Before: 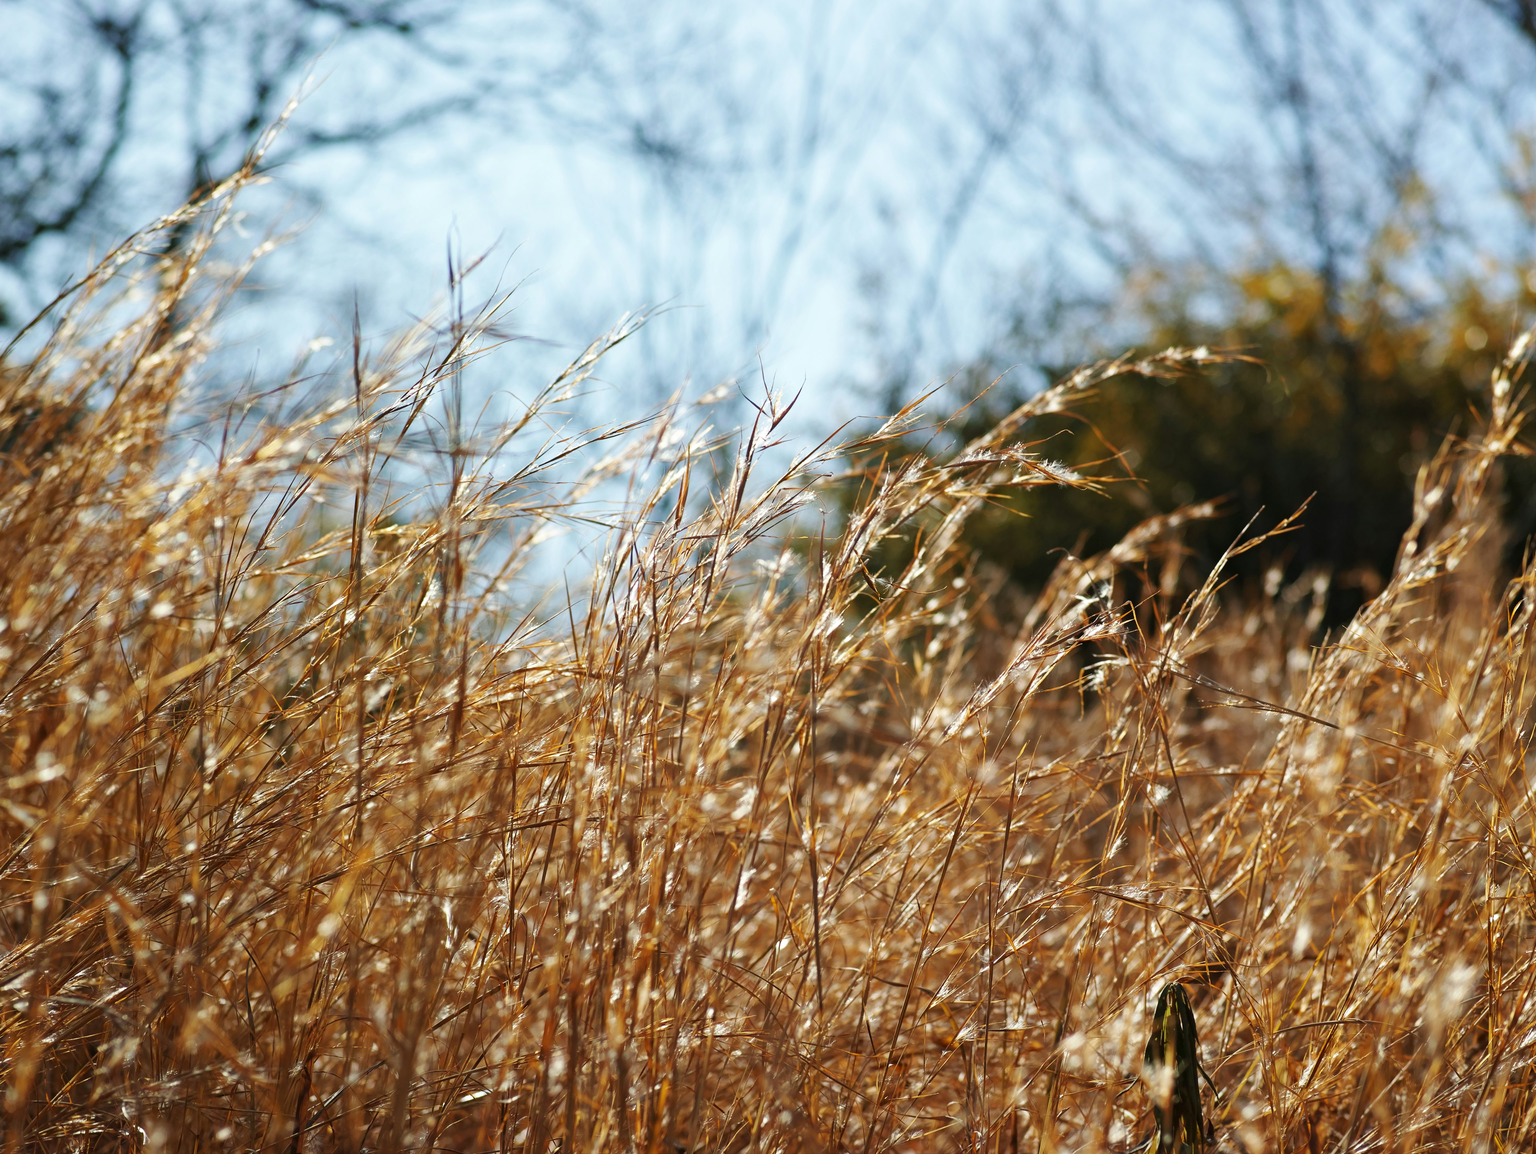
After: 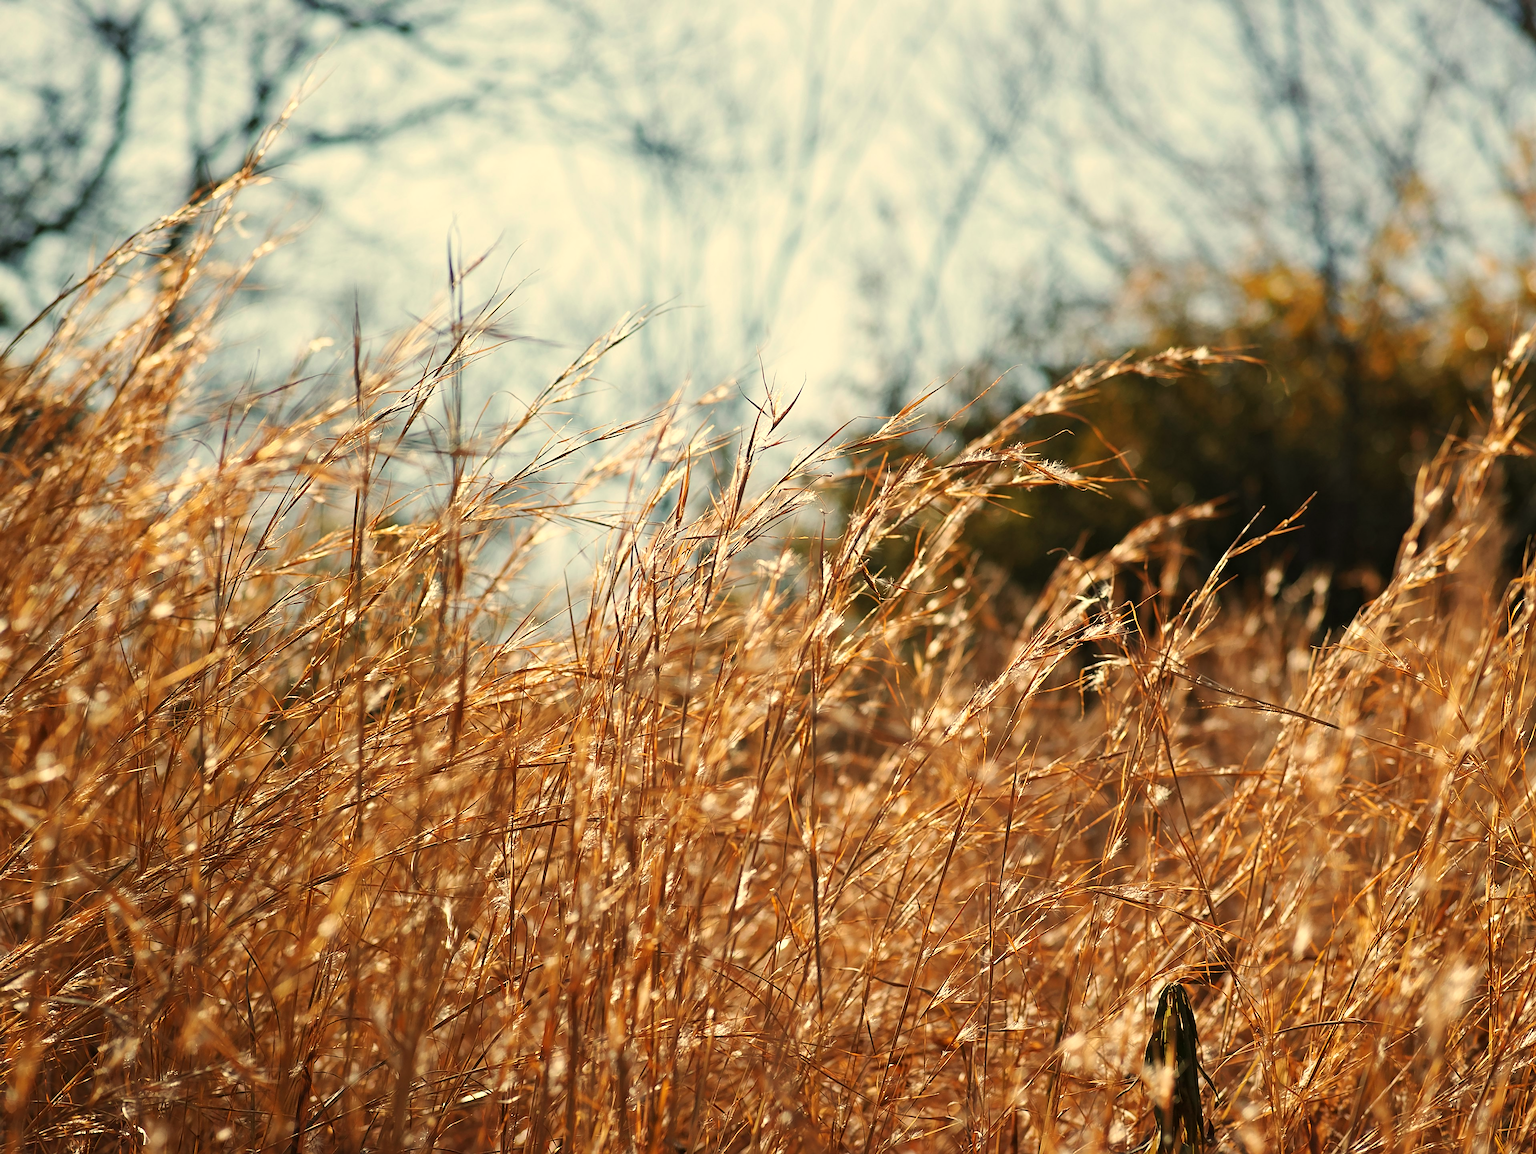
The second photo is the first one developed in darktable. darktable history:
sharpen: on, module defaults
white balance: red 1.138, green 0.996, blue 0.812
